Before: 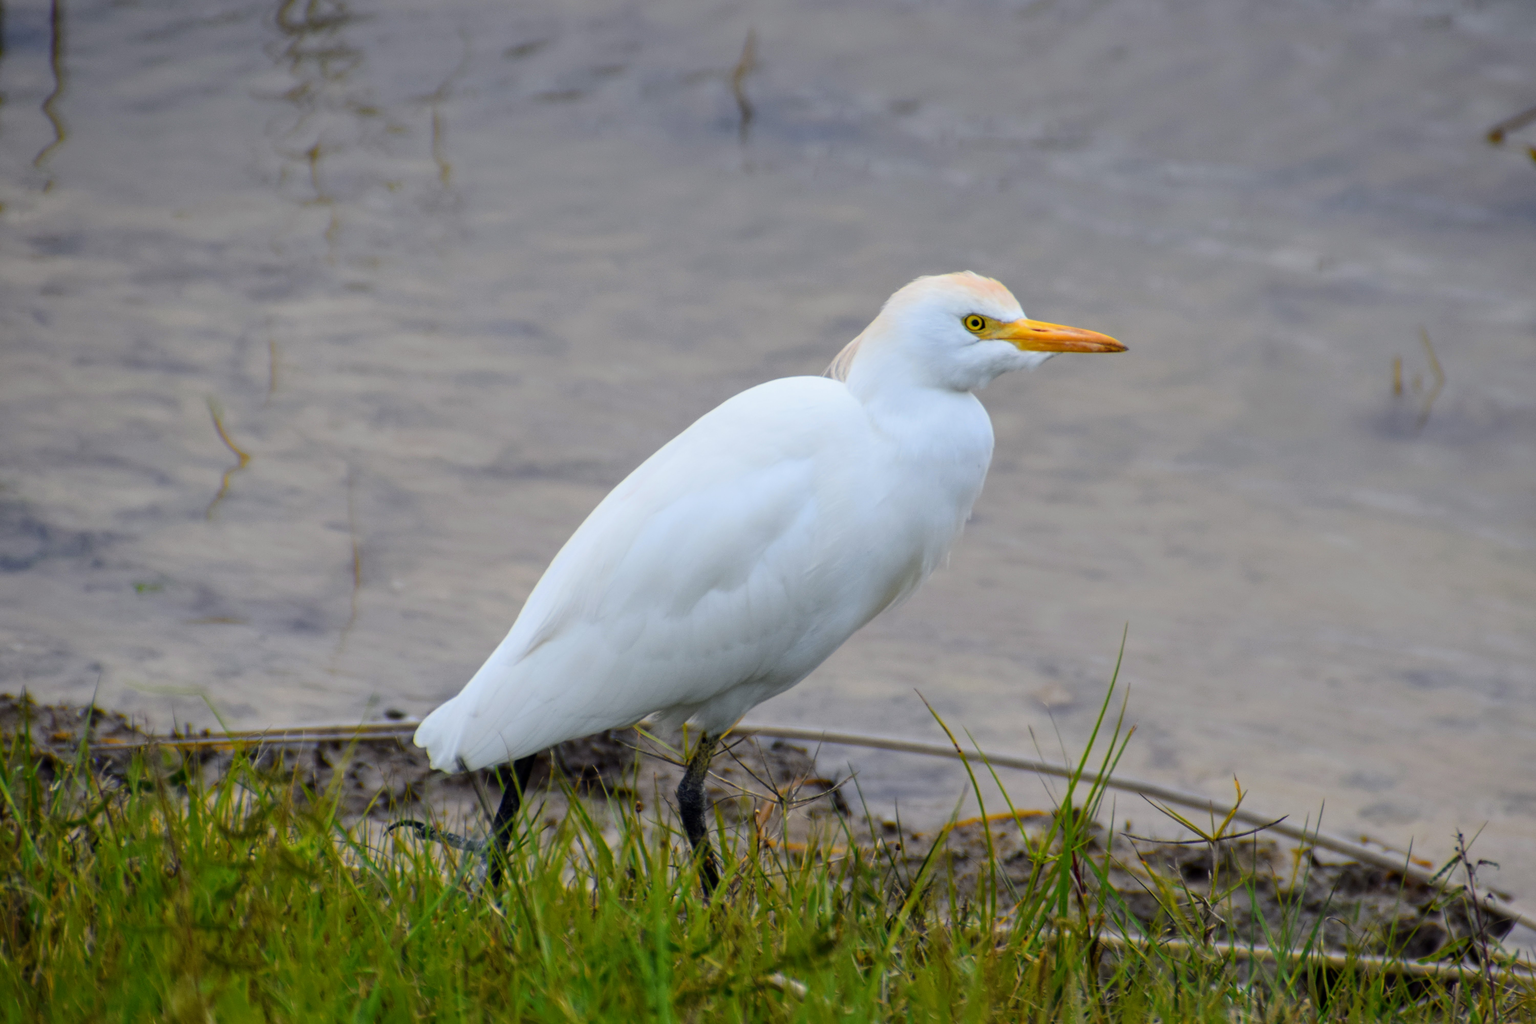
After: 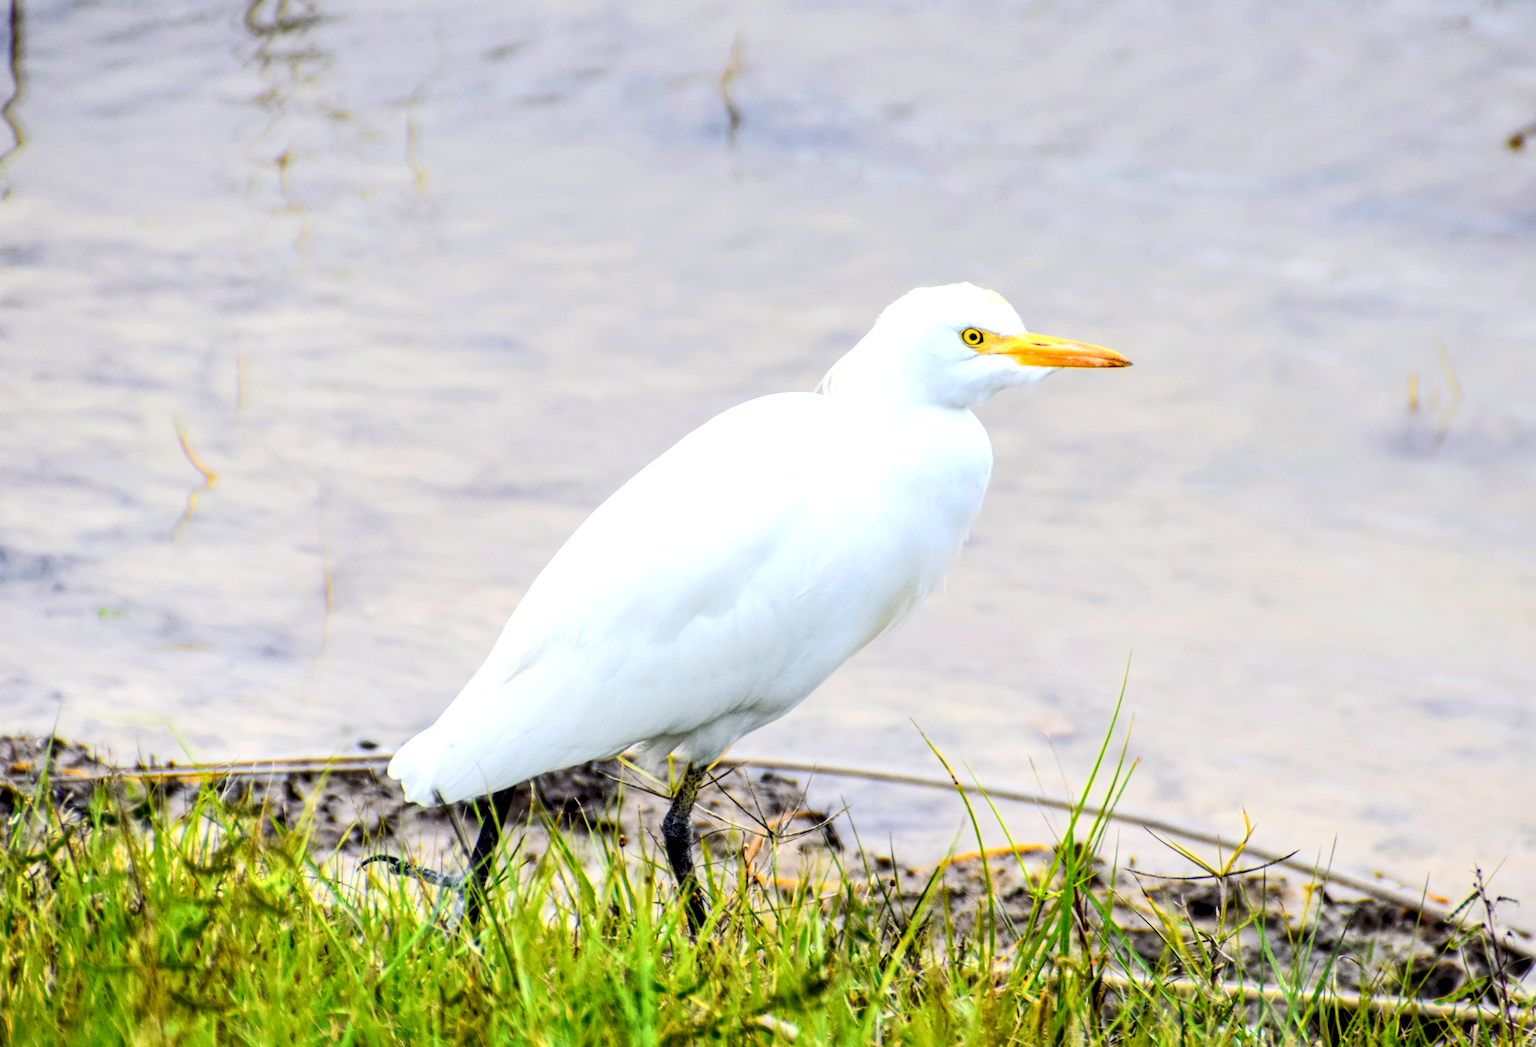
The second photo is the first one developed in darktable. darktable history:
tone equalizer: -8 EV 1.99 EV, -7 EV 2 EV, -6 EV 1.99 EV, -5 EV 1.97 EV, -4 EV 1.99 EV, -3 EV 1.5 EV, -2 EV 0.97 EV, -1 EV 0.485 EV, edges refinement/feathering 500, mask exposure compensation -1.57 EV, preserve details no
local contrast: highlights 64%, shadows 54%, detail 168%, midtone range 0.508
crop and rotate: left 2.729%, right 1.296%, bottom 1.861%
